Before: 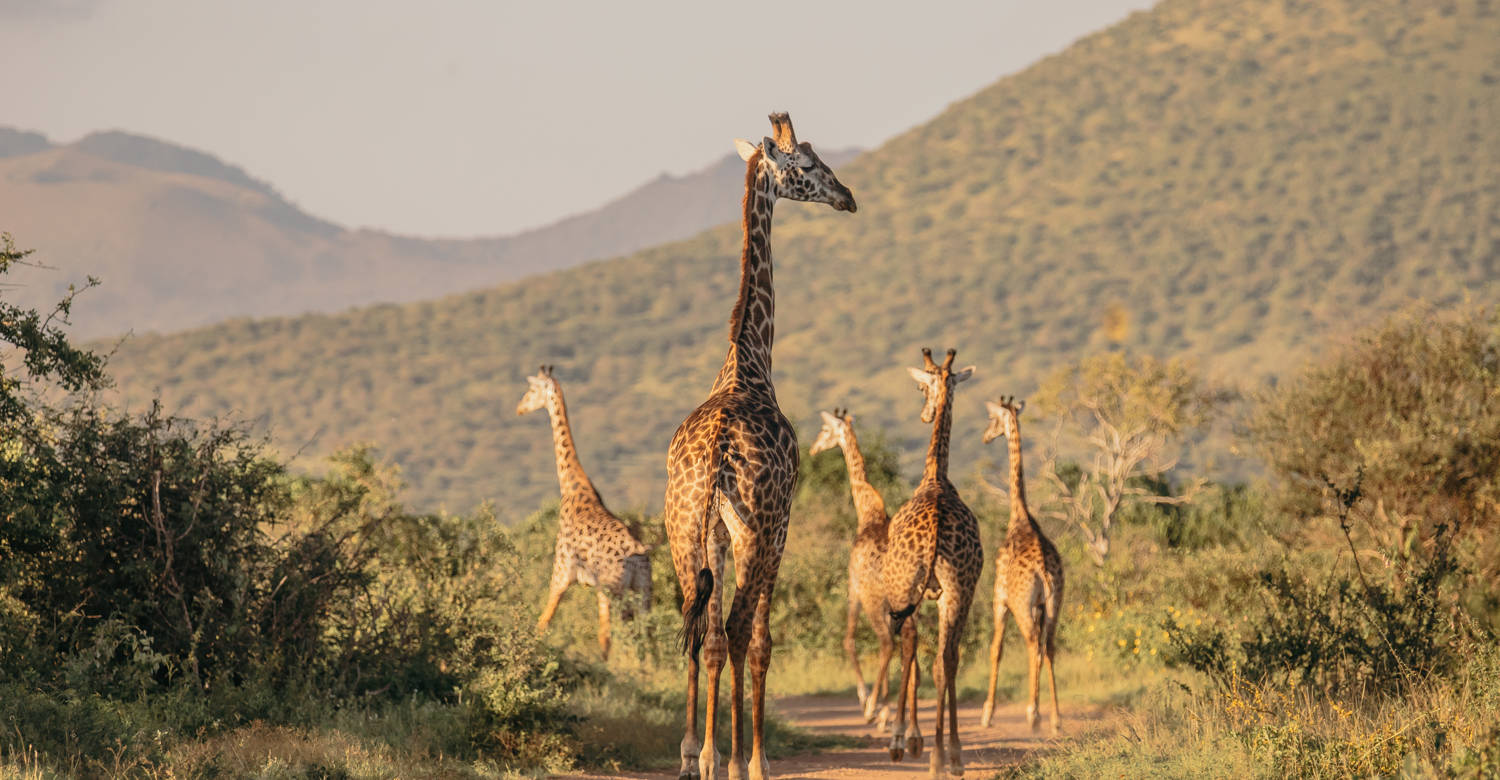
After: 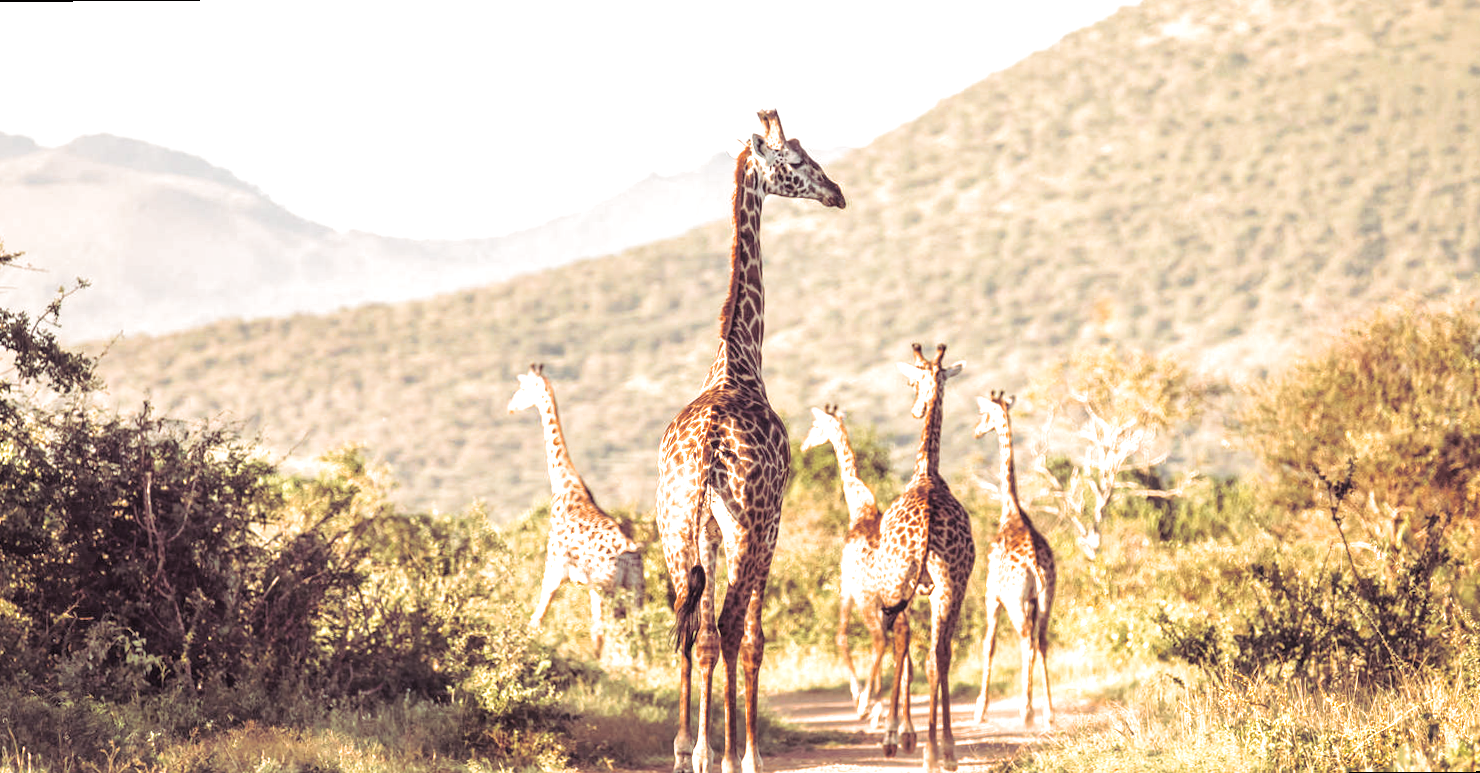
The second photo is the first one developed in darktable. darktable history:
rotate and perspective: rotation -0.45°, automatic cropping original format, crop left 0.008, crop right 0.992, crop top 0.012, crop bottom 0.988
split-toning: shadows › hue 316.8°, shadows › saturation 0.47, highlights › hue 201.6°, highlights › saturation 0, balance -41.97, compress 28.01%
exposure: black level correction 0, exposure 1.379 EV, compensate exposure bias true, compensate highlight preservation false
